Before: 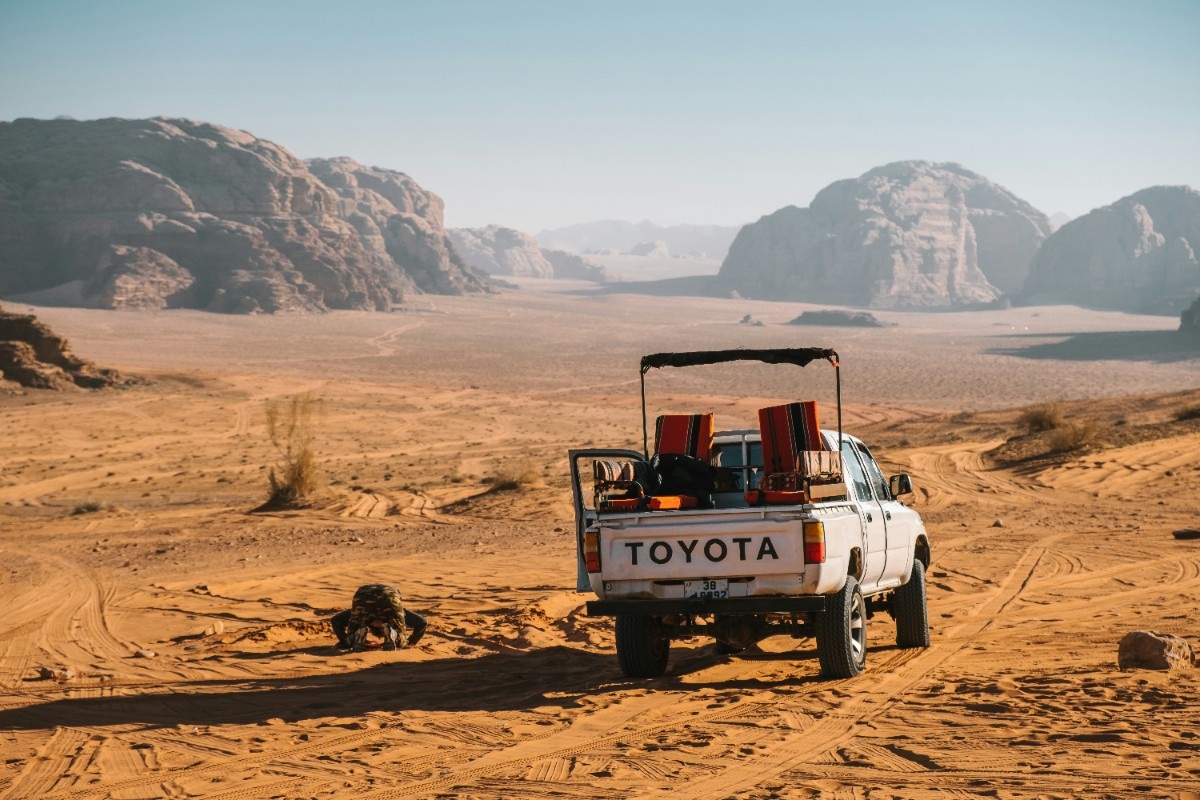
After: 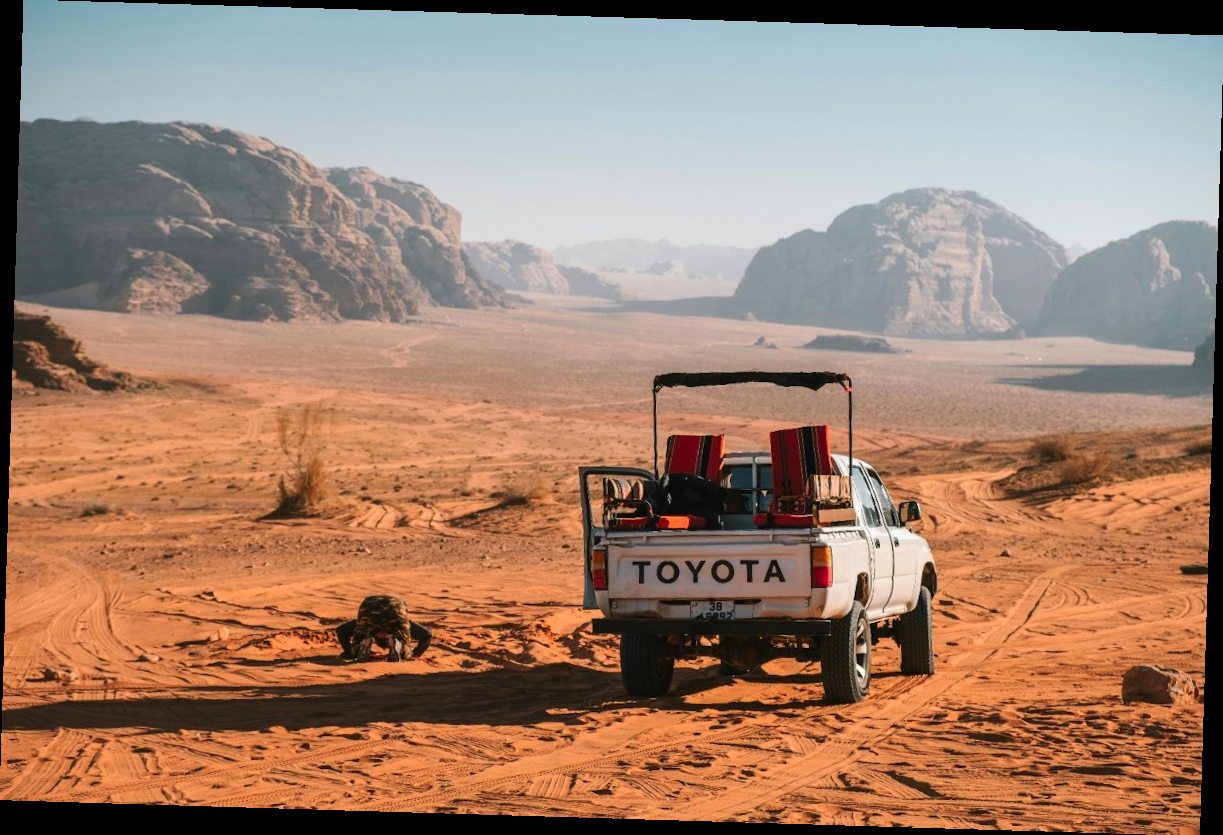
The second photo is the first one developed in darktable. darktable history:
rotate and perspective: rotation 1.72°, automatic cropping off
color zones: curves: ch1 [(0.309, 0.524) (0.41, 0.329) (0.508, 0.509)]; ch2 [(0.25, 0.457) (0.75, 0.5)]
